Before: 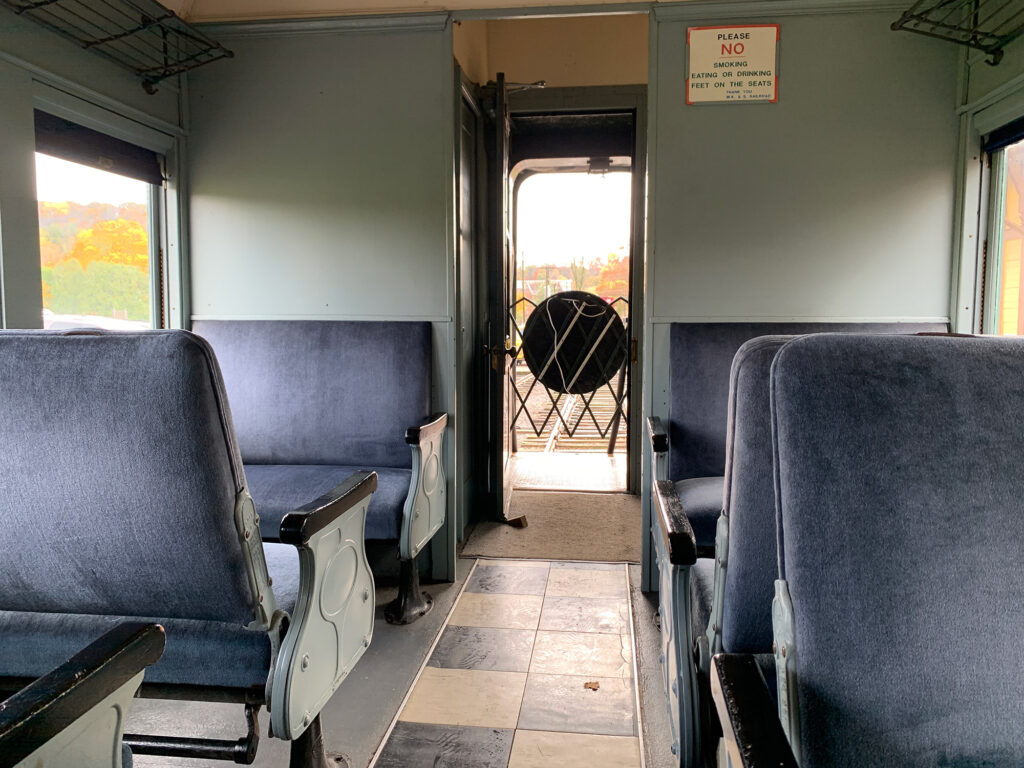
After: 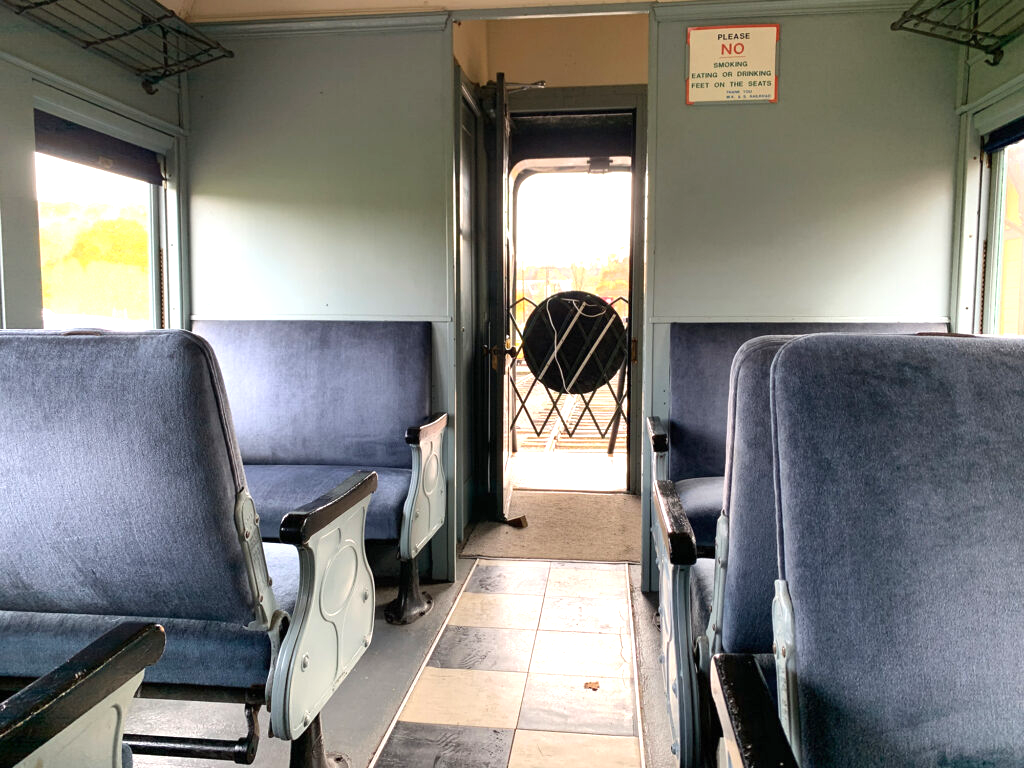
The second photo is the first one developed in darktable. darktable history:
exposure: black level correction 0, exposure 0.678 EV, compensate highlight preservation false
